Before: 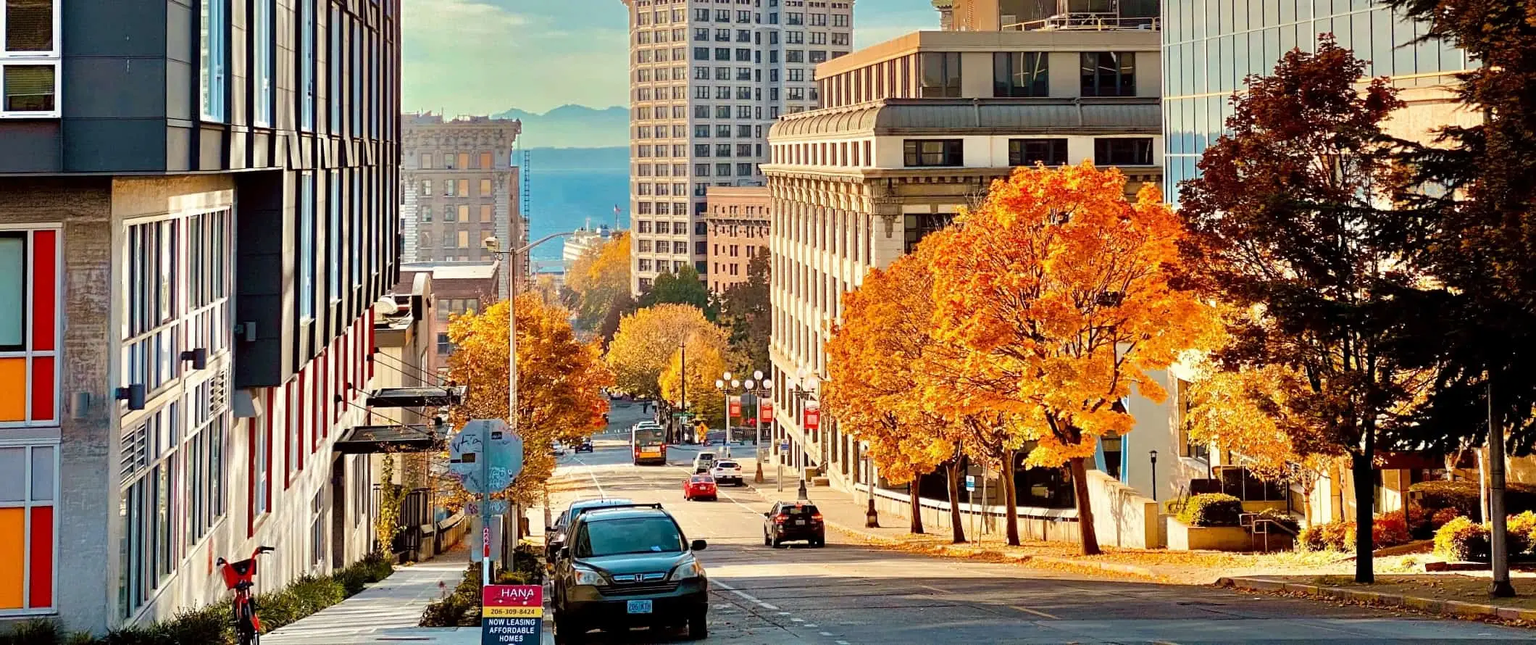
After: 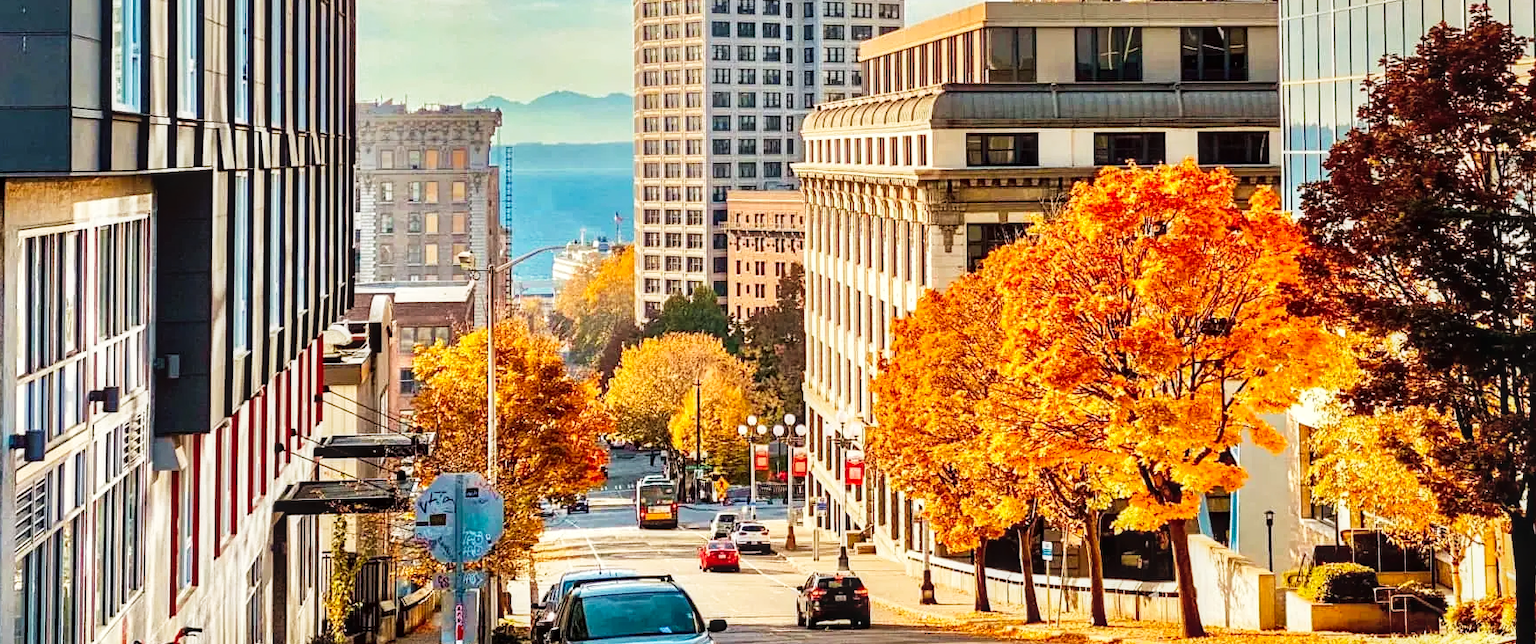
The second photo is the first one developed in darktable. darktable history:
local contrast: on, module defaults
tone equalizer: edges refinement/feathering 500, mask exposure compensation -1.57 EV, preserve details no
crop and rotate: left 7.056%, top 4.663%, right 10.574%, bottom 12.91%
tone curve: curves: ch0 [(0, 0.003) (0.117, 0.101) (0.257, 0.246) (0.408, 0.432) (0.632, 0.716) (0.795, 0.884) (1, 1)]; ch1 [(0, 0) (0.227, 0.197) (0.405, 0.421) (0.501, 0.501) (0.522, 0.526) (0.546, 0.564) (0.589, 0.602) (0.696, 0.761) (0.976, 0.992)]; ch2 [(0, 0) (0.208, 0.176) (0.377, 0.38) (0.5, 0.5) (0.537, 0.534) (0.571, 0.577) (0.627, 0.64) (0.698, 0.76) (1, 1)], preserve colors none
